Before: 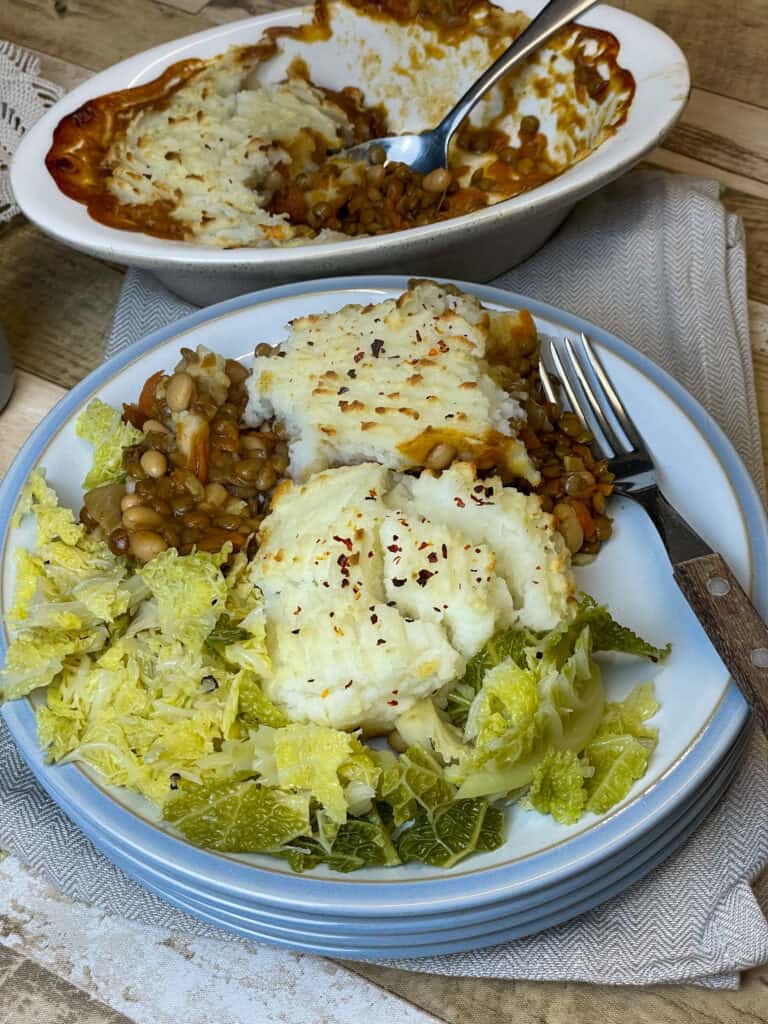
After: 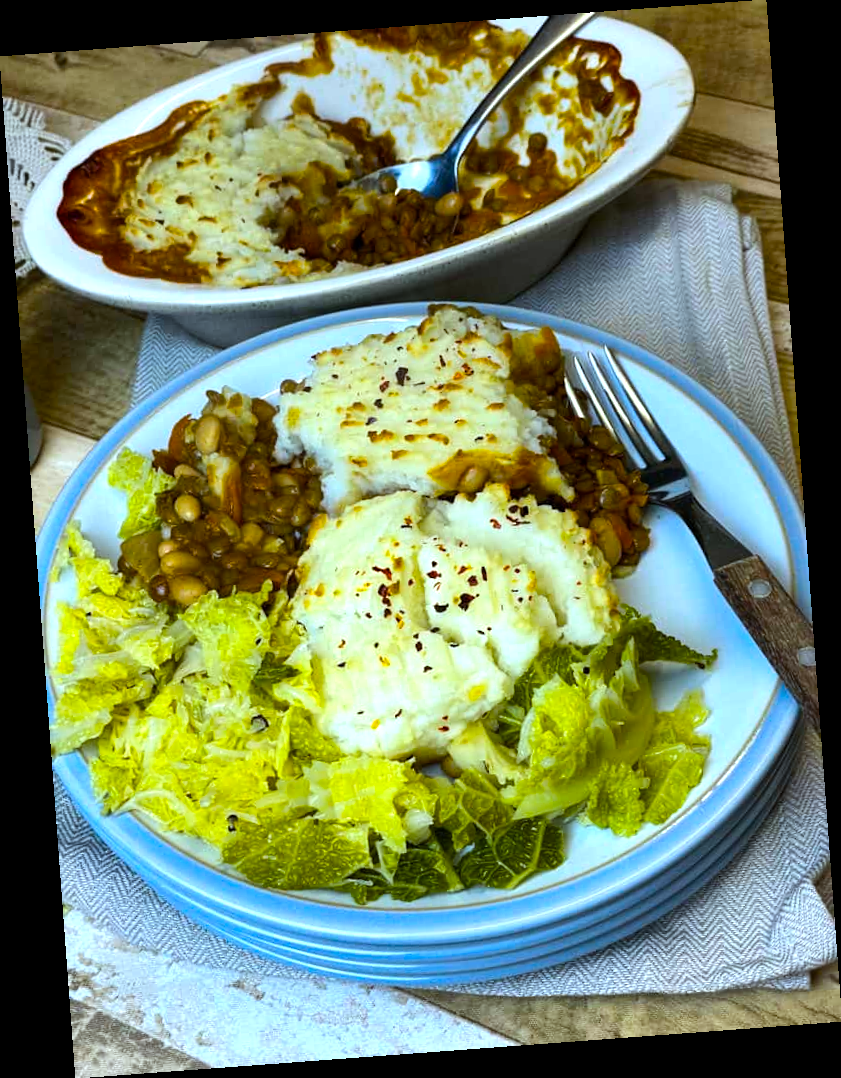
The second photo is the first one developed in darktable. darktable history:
rotate and perspective: rotation -4.25°, automatic cropping off
exposure: exposure 0.197 EV, compensate highlight preservation false
color balance rgb: linear chroma grading › global chroma 15%, perceptual saturation grading › global saturation 30%
tone equalizer: -8 EV -0.417 EV, -7 EV -0.389 EV, -6 EV -0.333 EV, -5 EV -0.222 EV, -3 EV 0.222 EV, -2 EV 0.333 EV, -1 EV 0.389 EV, +0 EV 0.417 EV, edges refinement/feathering 500, mask exposure compensation -1.57 EV, preserve details no
white balance: red 0.925, blue 1.046
